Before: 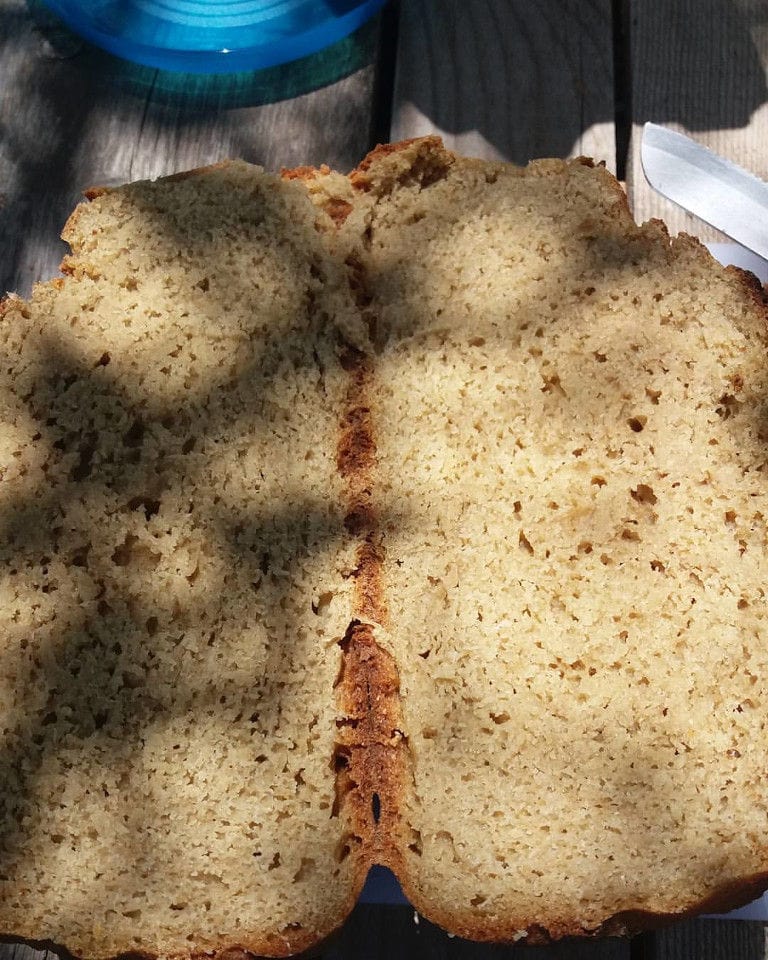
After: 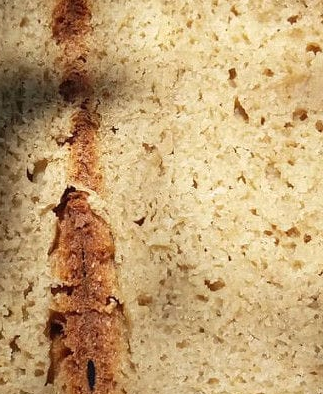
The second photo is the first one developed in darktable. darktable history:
crop: left 37.221%, top 45.169%, right 20.63%, bottom 13.777%
levels: mode automatic
